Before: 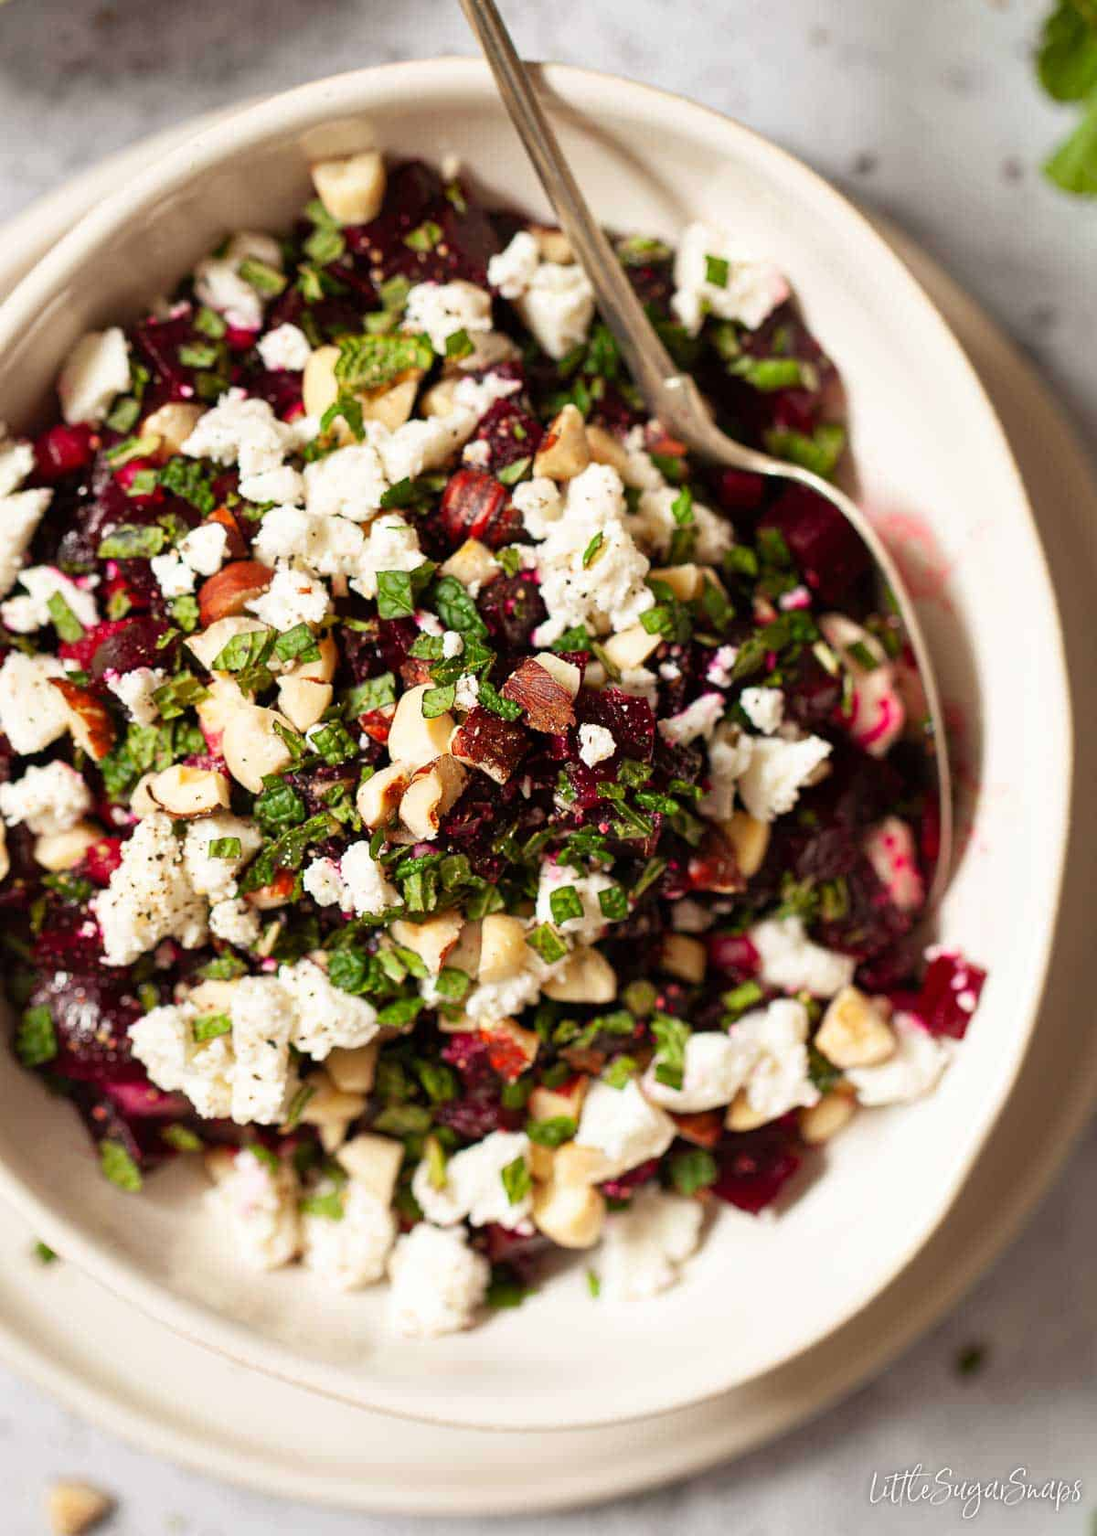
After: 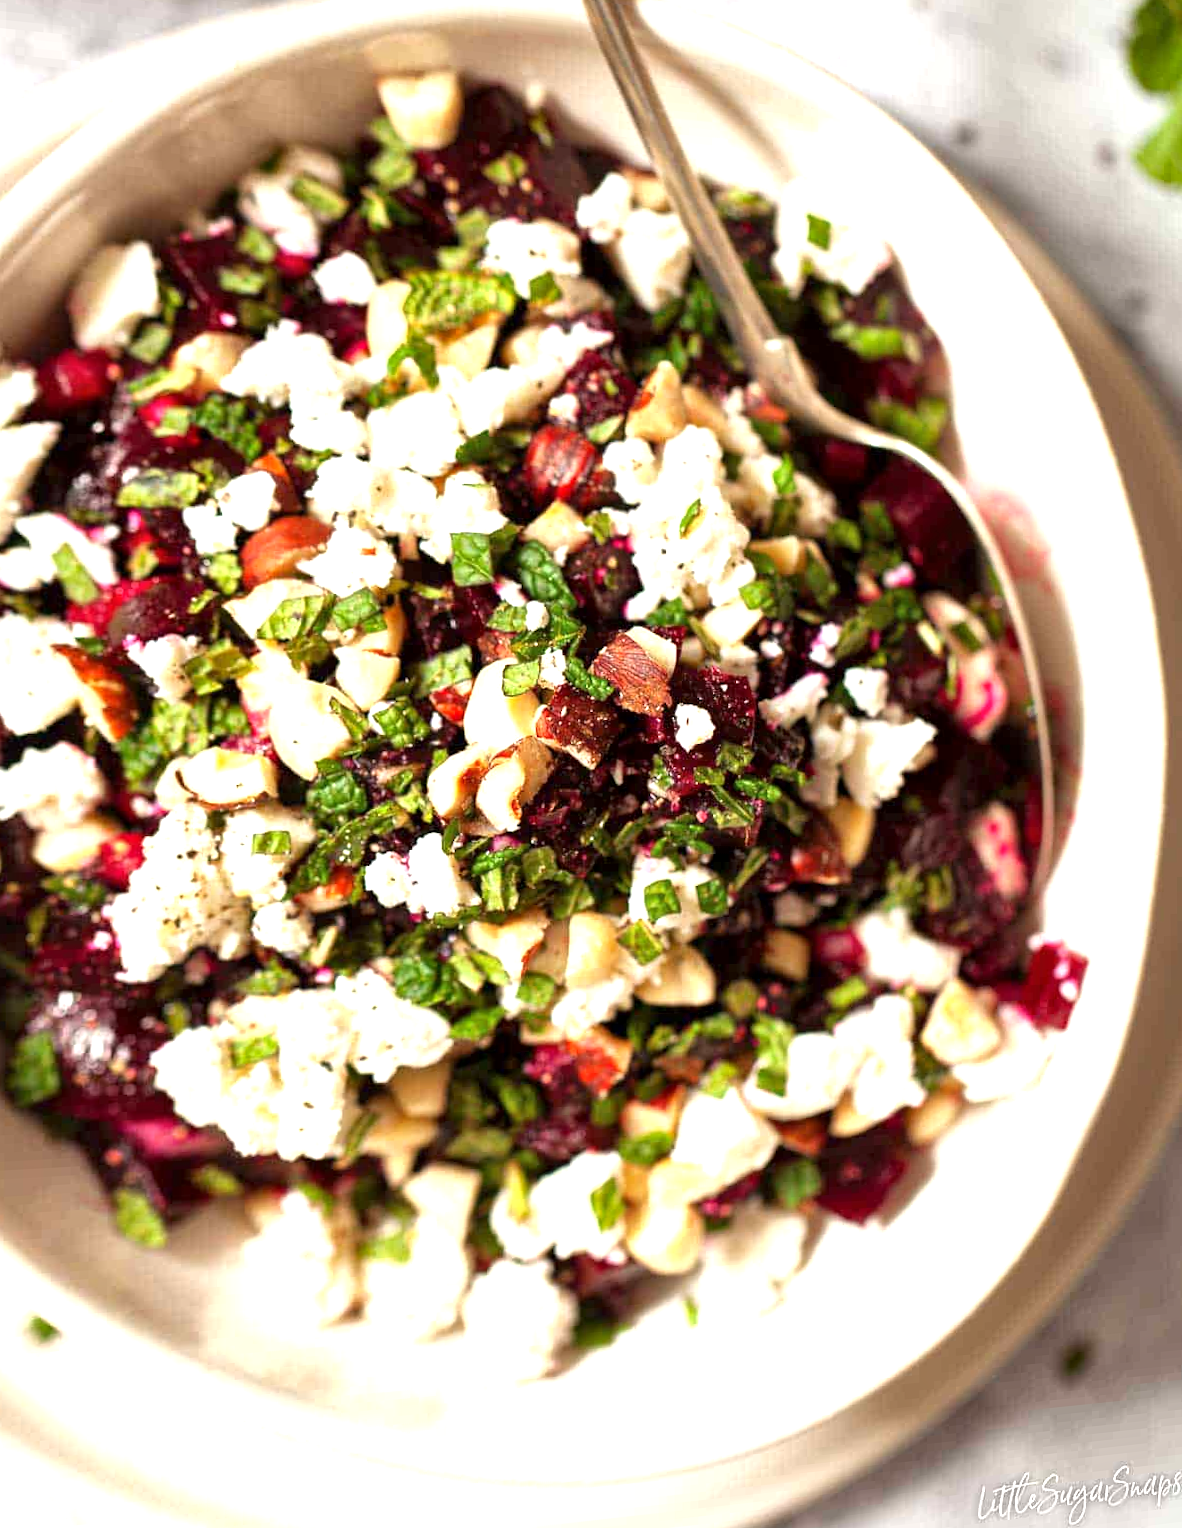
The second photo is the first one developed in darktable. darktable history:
tone equalizer: on, module defaults
local contrast: mode bilateral grid, contrast 20, coarseness 50, detail 140%, midtone range 0.2
exposure: black level correction 0, exposure 0.7 EV, compensate exposure bias true, compensate highlight preservation false
rotate and perspective: rotation -0.013°, lens shift (vertical) -0.027, lens shift (horizontal) 0.178, crop left 0.016, crop right 0.989, crop top 0.082, crop bottom 0.918
